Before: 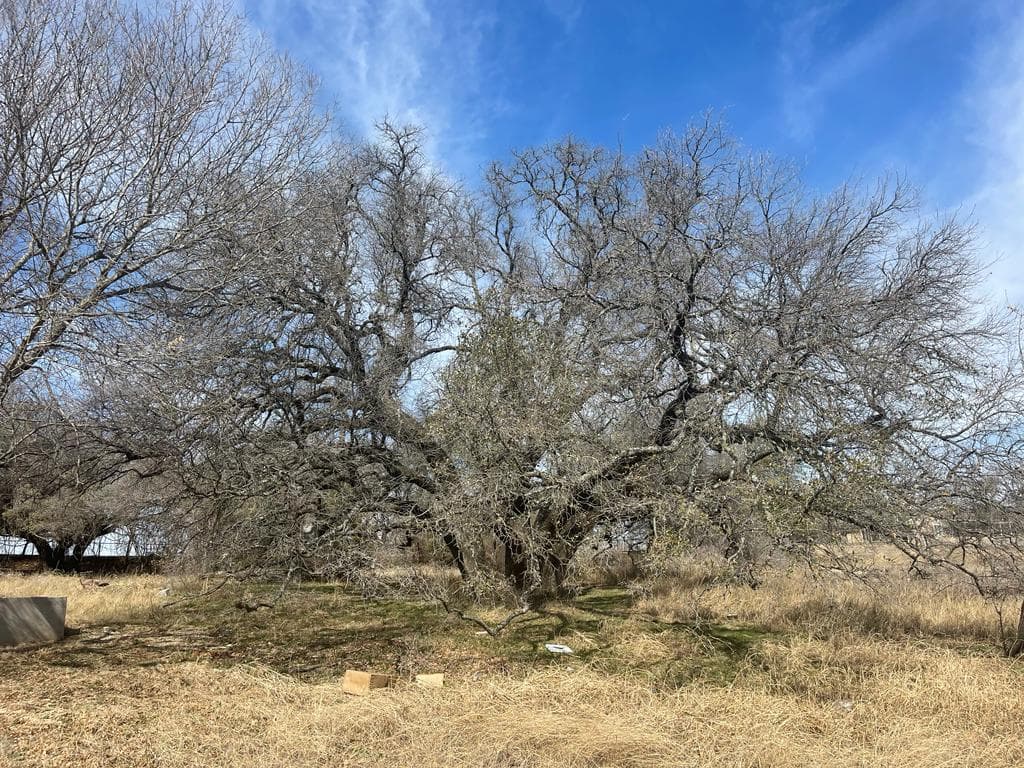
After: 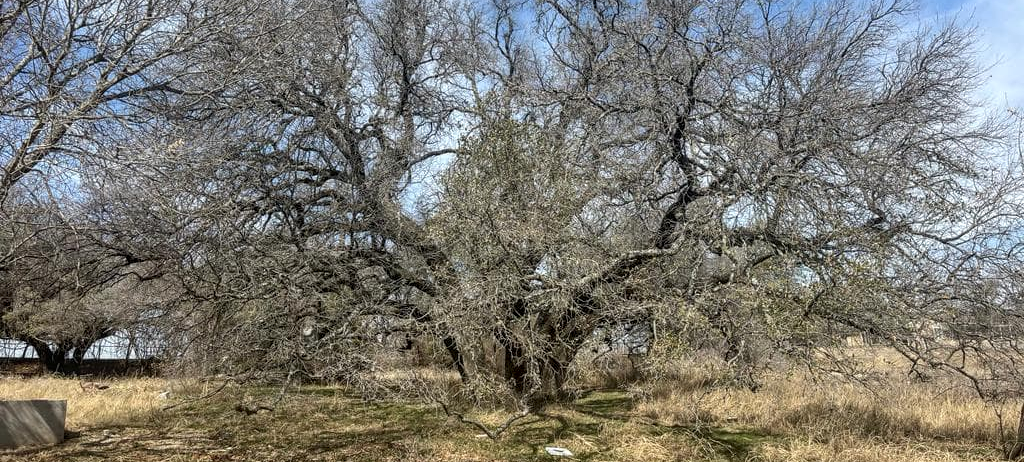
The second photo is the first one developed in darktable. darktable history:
local contrast: on, module defaults
crop and rotate: top 25.682%, bottom 14.035%
